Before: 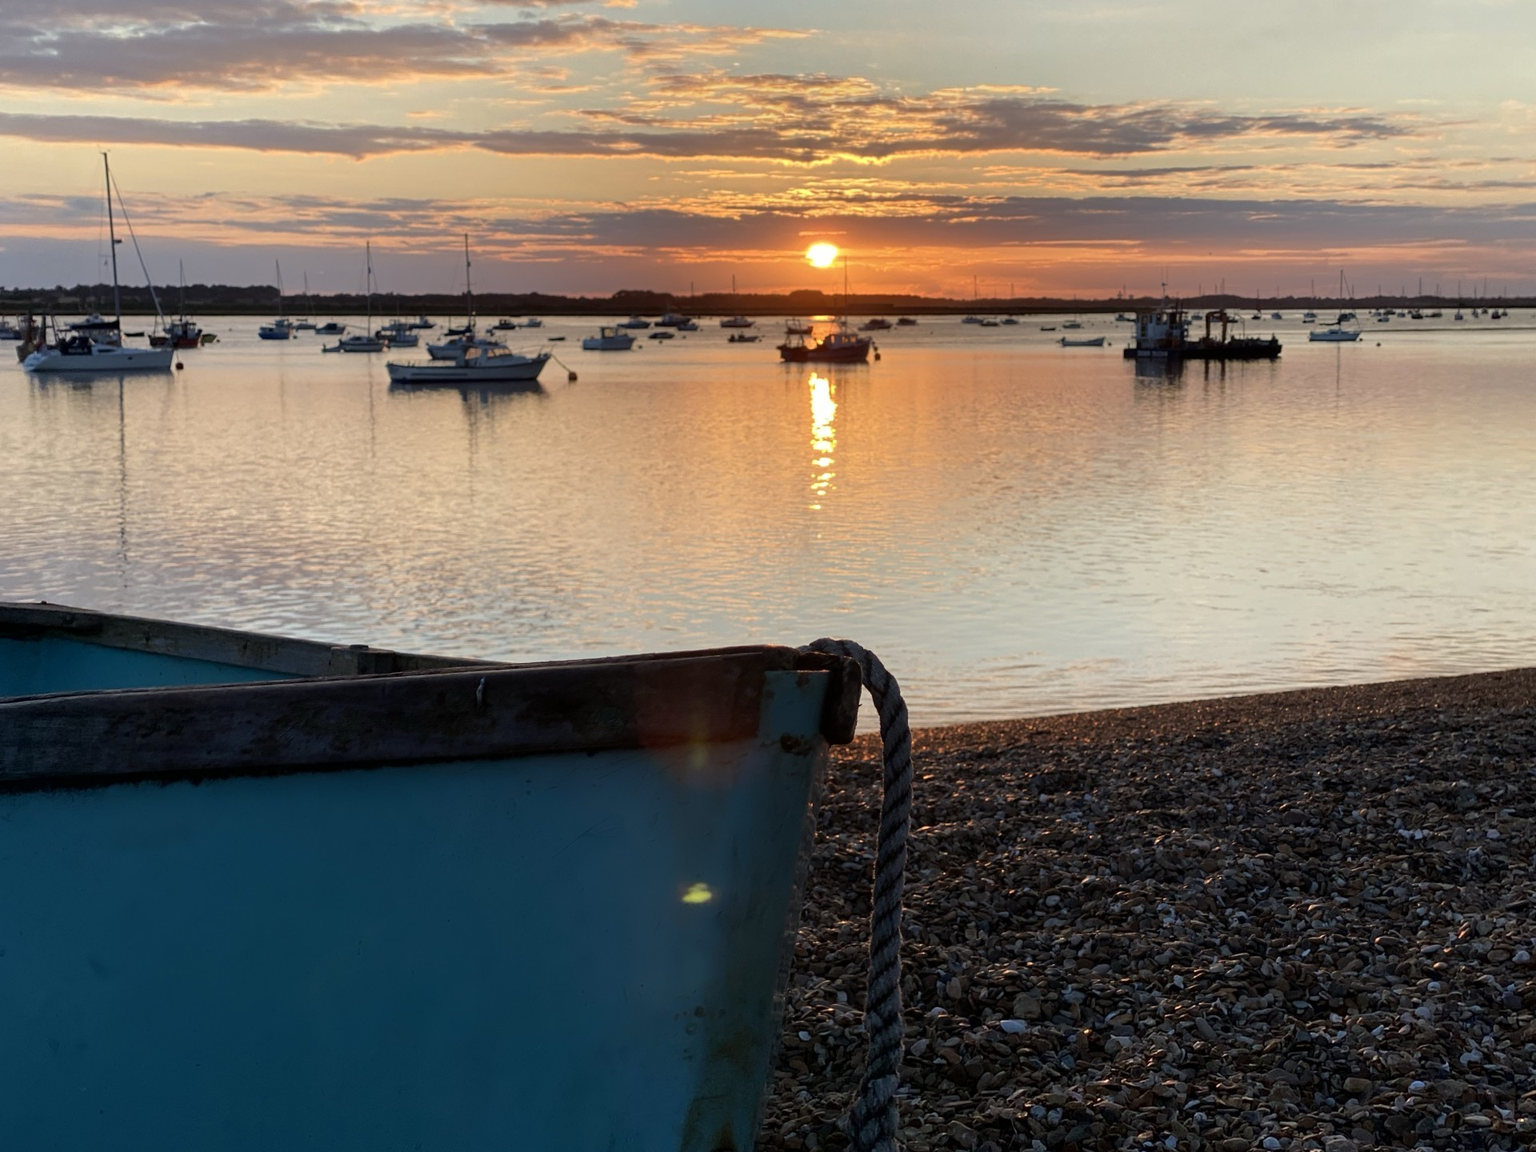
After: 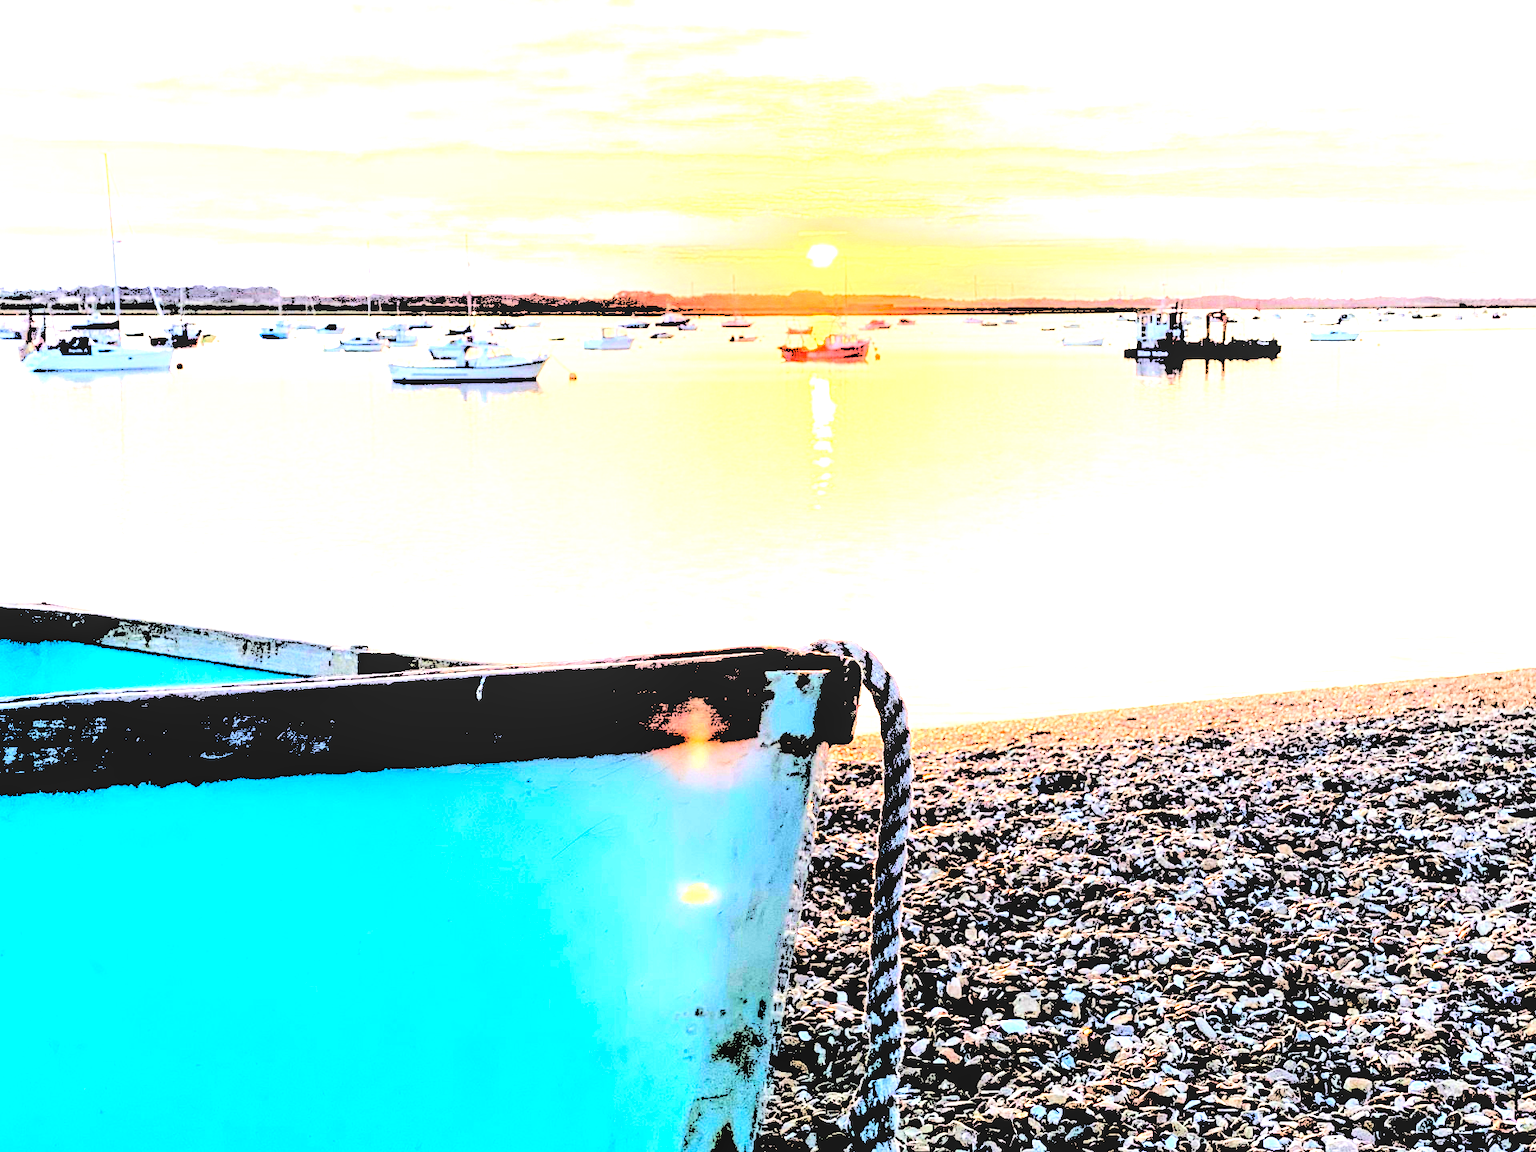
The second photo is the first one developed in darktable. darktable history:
exposure: black level correction 0, exposure 1.961 EV, compensate exposure bias true, compensate highlight preservation false
local contrast: detail 130%
color calibration: illuminant custom, x 0.345, y 0.36, temperature 5058.79 K
levels: levels [0.246, 0.256, 0.506]
